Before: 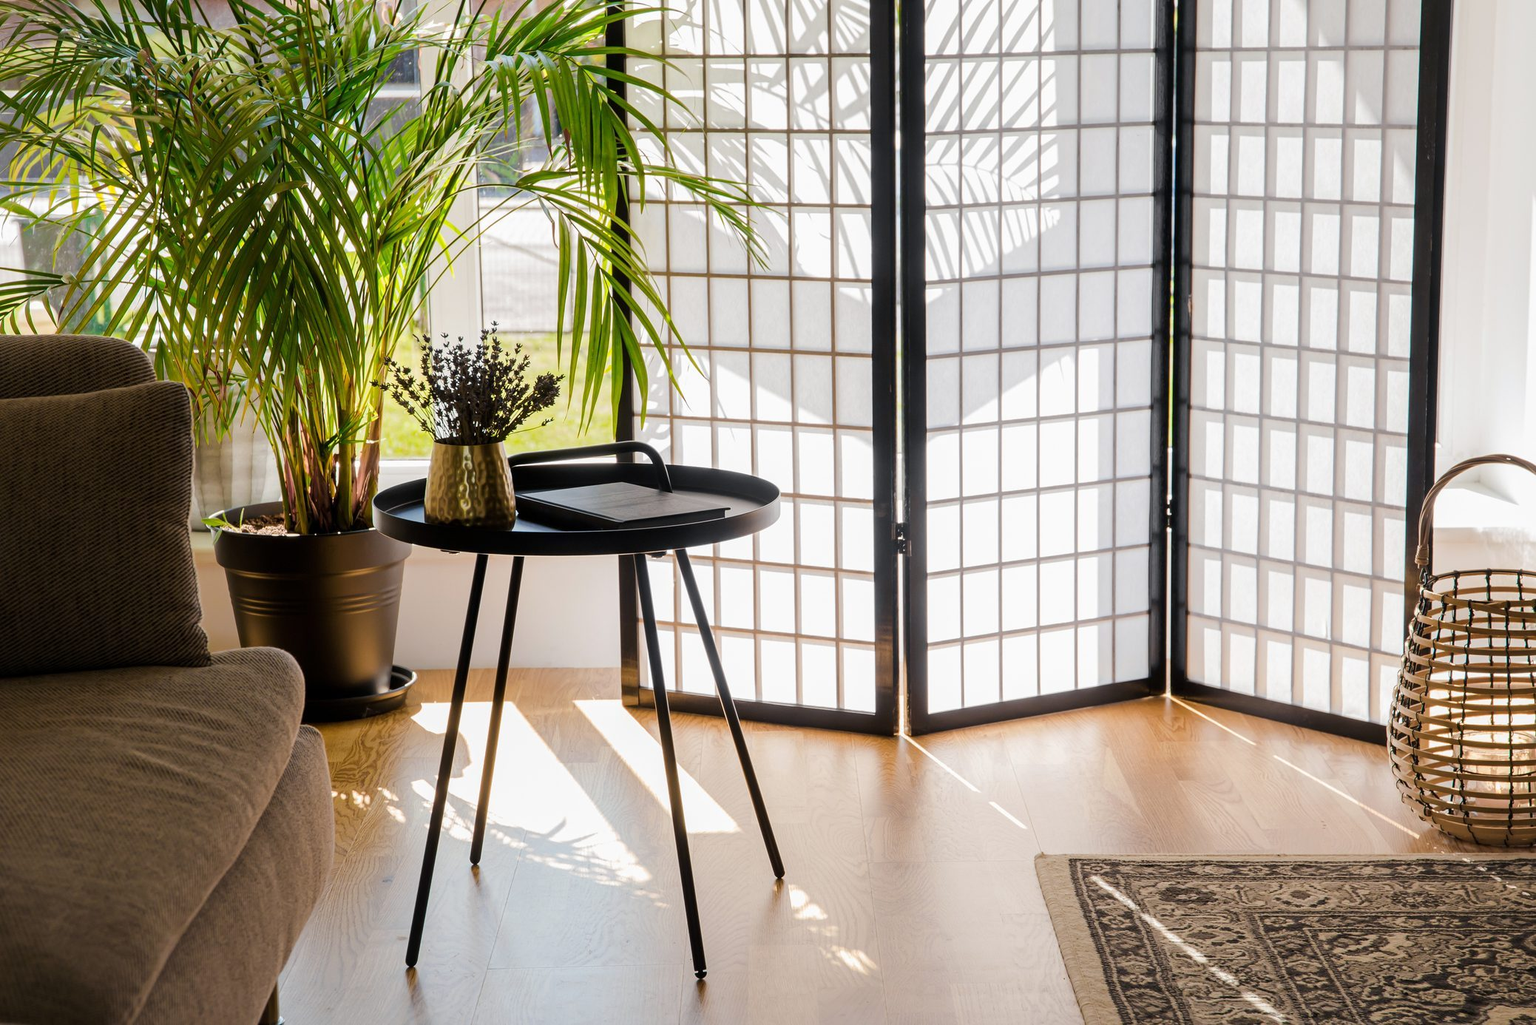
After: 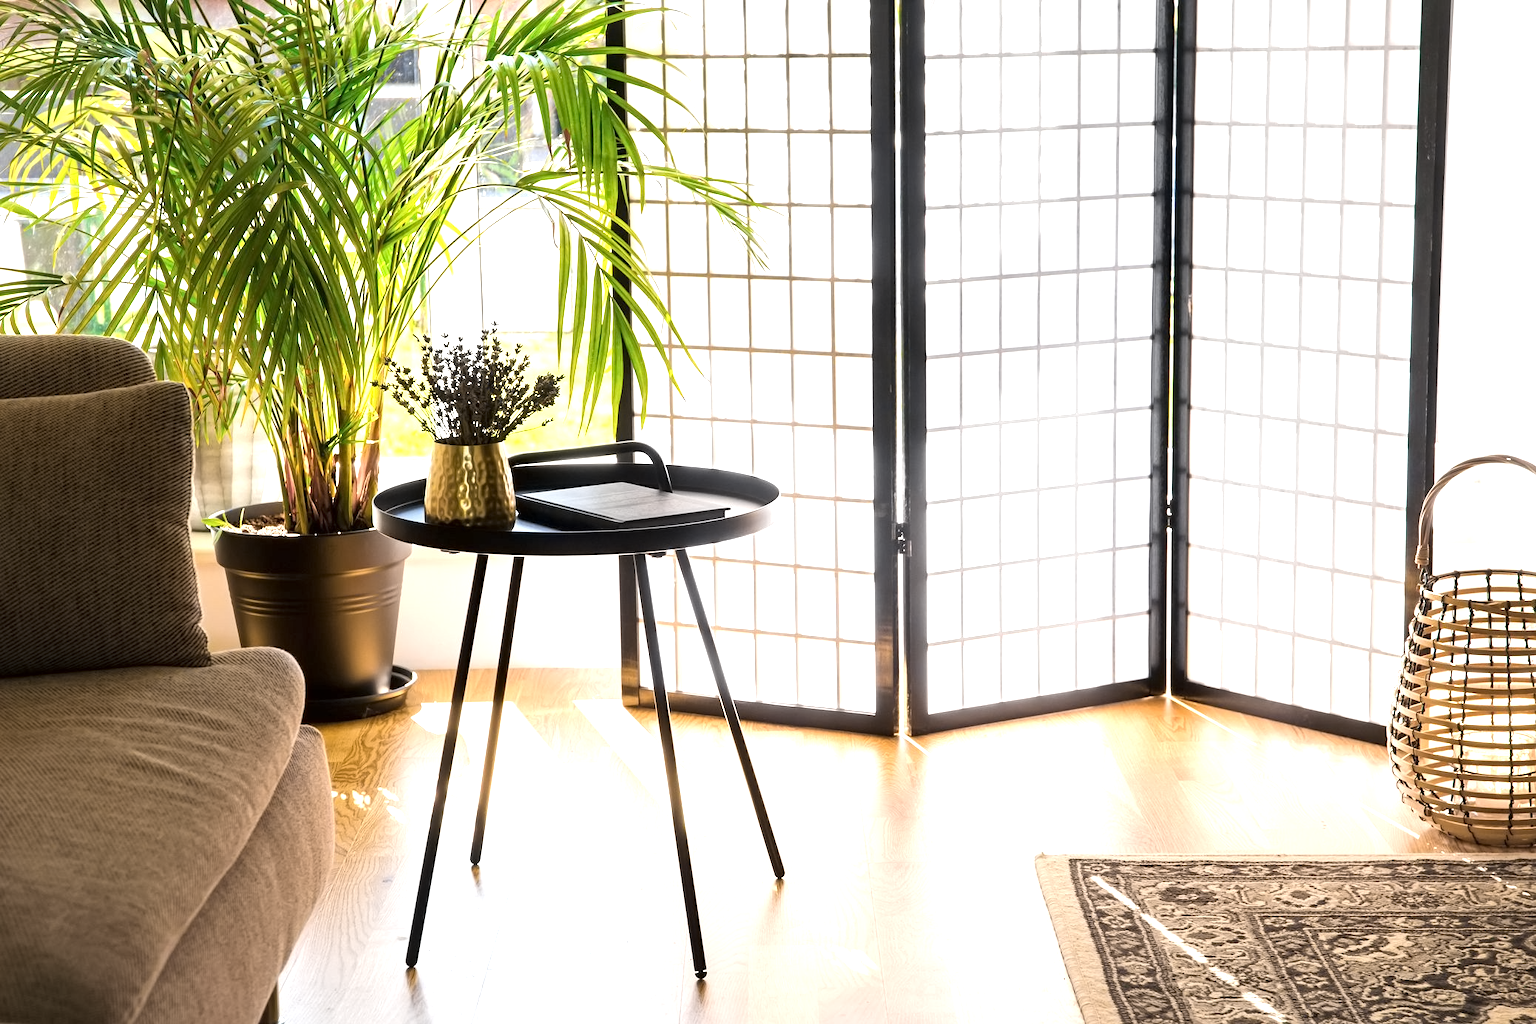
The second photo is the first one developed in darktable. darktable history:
contrast equalizer: y [[0.5 ×6], [0.5 ×6], [0.5 ×6], [0 ×6], [0, 0.039, 0.251, 0.29, 0.293, 0.292]]
exposure: black level correction 0, exposure 1.199 EV, compensate exposure bias true, compensate highlight preservation false
